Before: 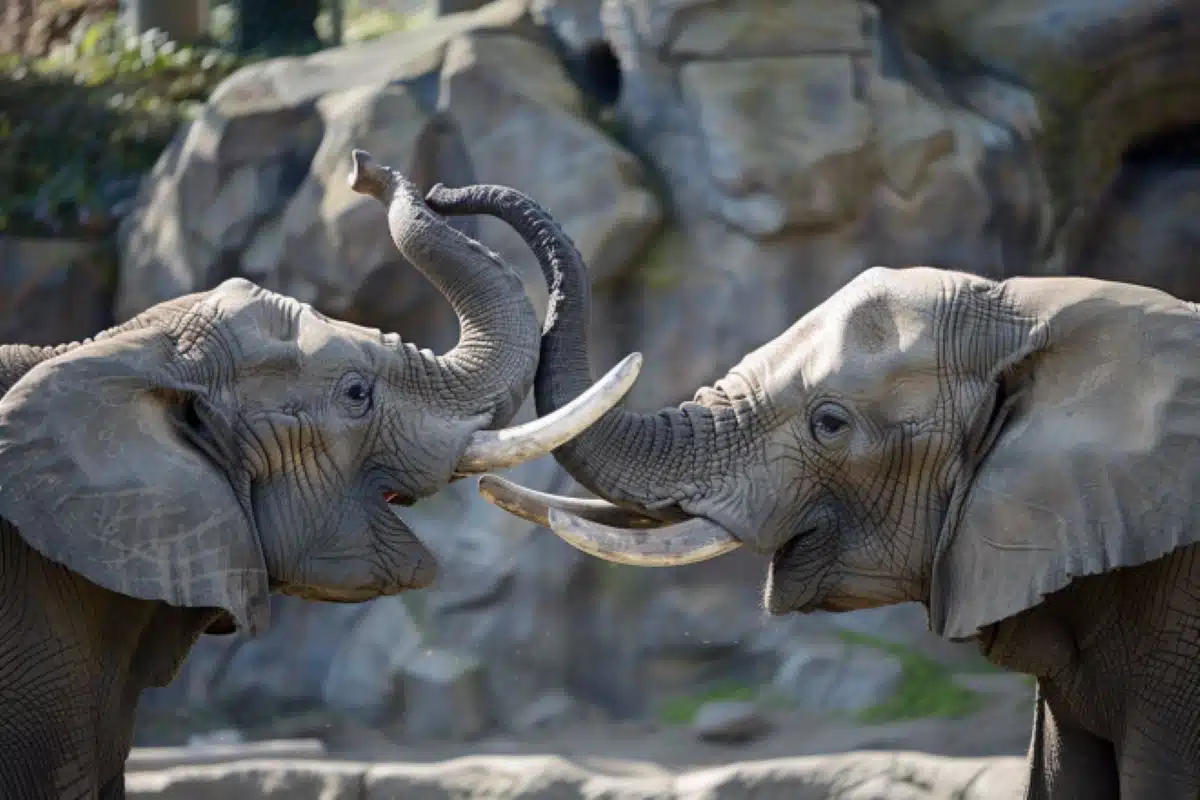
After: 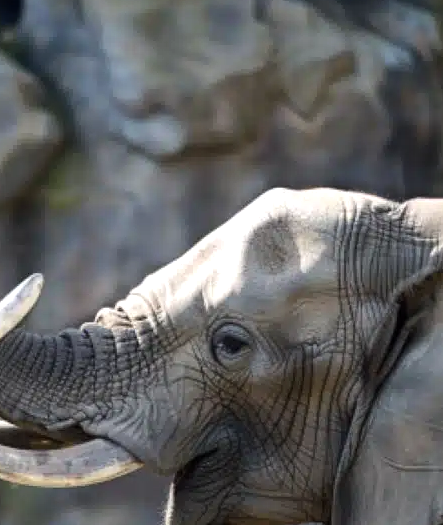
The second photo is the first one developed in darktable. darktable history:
crop and rotate: left 49.936%, top 10.094%, right 13.136%, bottom 24.256%
tone equalizer: -8 EV -0.417 EV, -7 EV -0.389 EV, -6 EV -0.333 EV, -5 EV -0.222 EV, -3 EV 0.222 EV, -2 EV 0.333 EV, -1 EV 0.389 EV, +0 EV 0.417 EV, edges refinement/feathering 500, mask exposure compensation -1.57 EV, preserve details no
